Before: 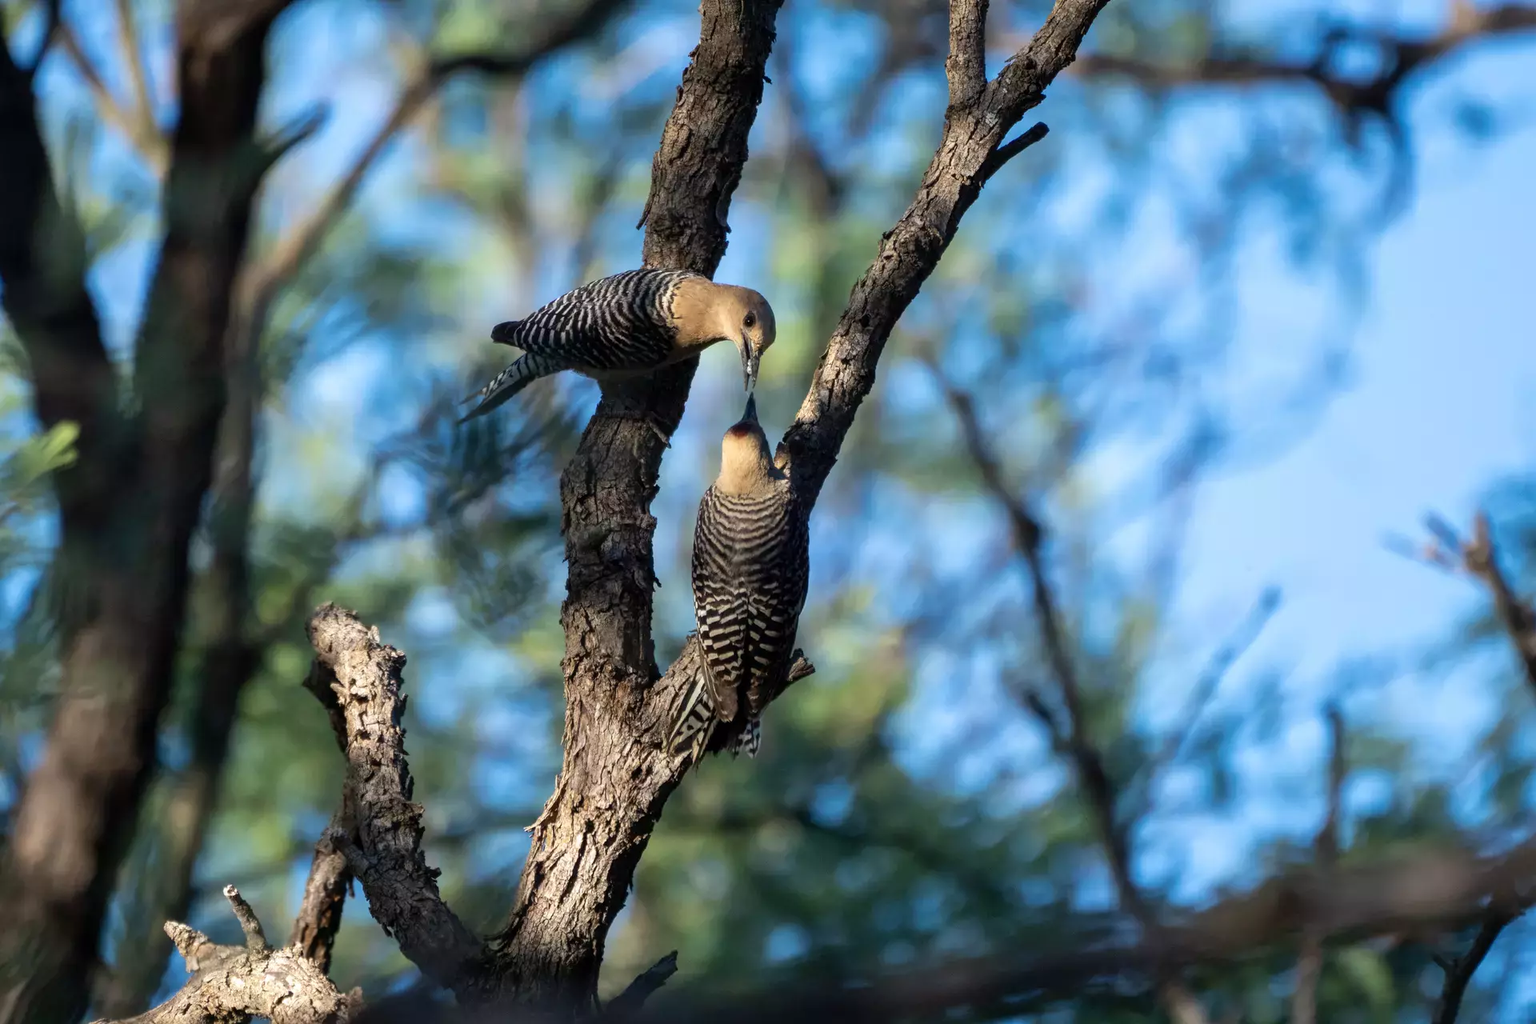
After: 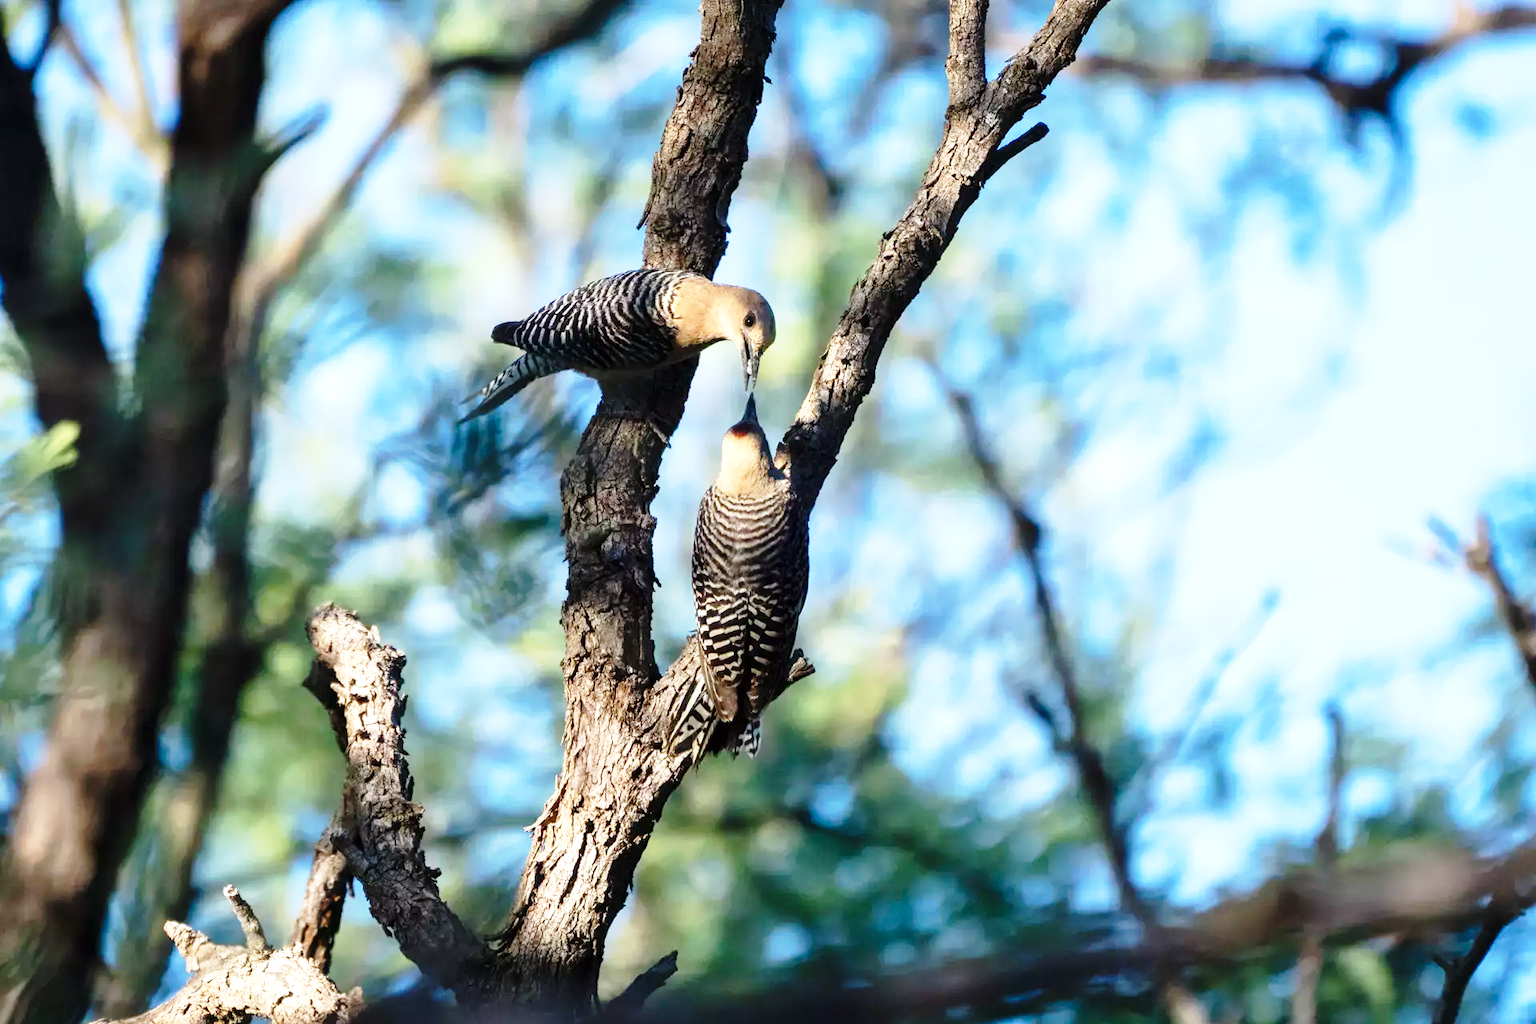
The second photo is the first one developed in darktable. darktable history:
base curve: curves: ch0 [(0, 0) (0.028, 0.03) (0.121, 0.232) (0.46, 0.748) (0.859, 0.968) (1, 1)], preserve colors none
exposure: black level correction 0, exposure 0.5 EV, compensate exposure bias true, compensate highlight preservation false
